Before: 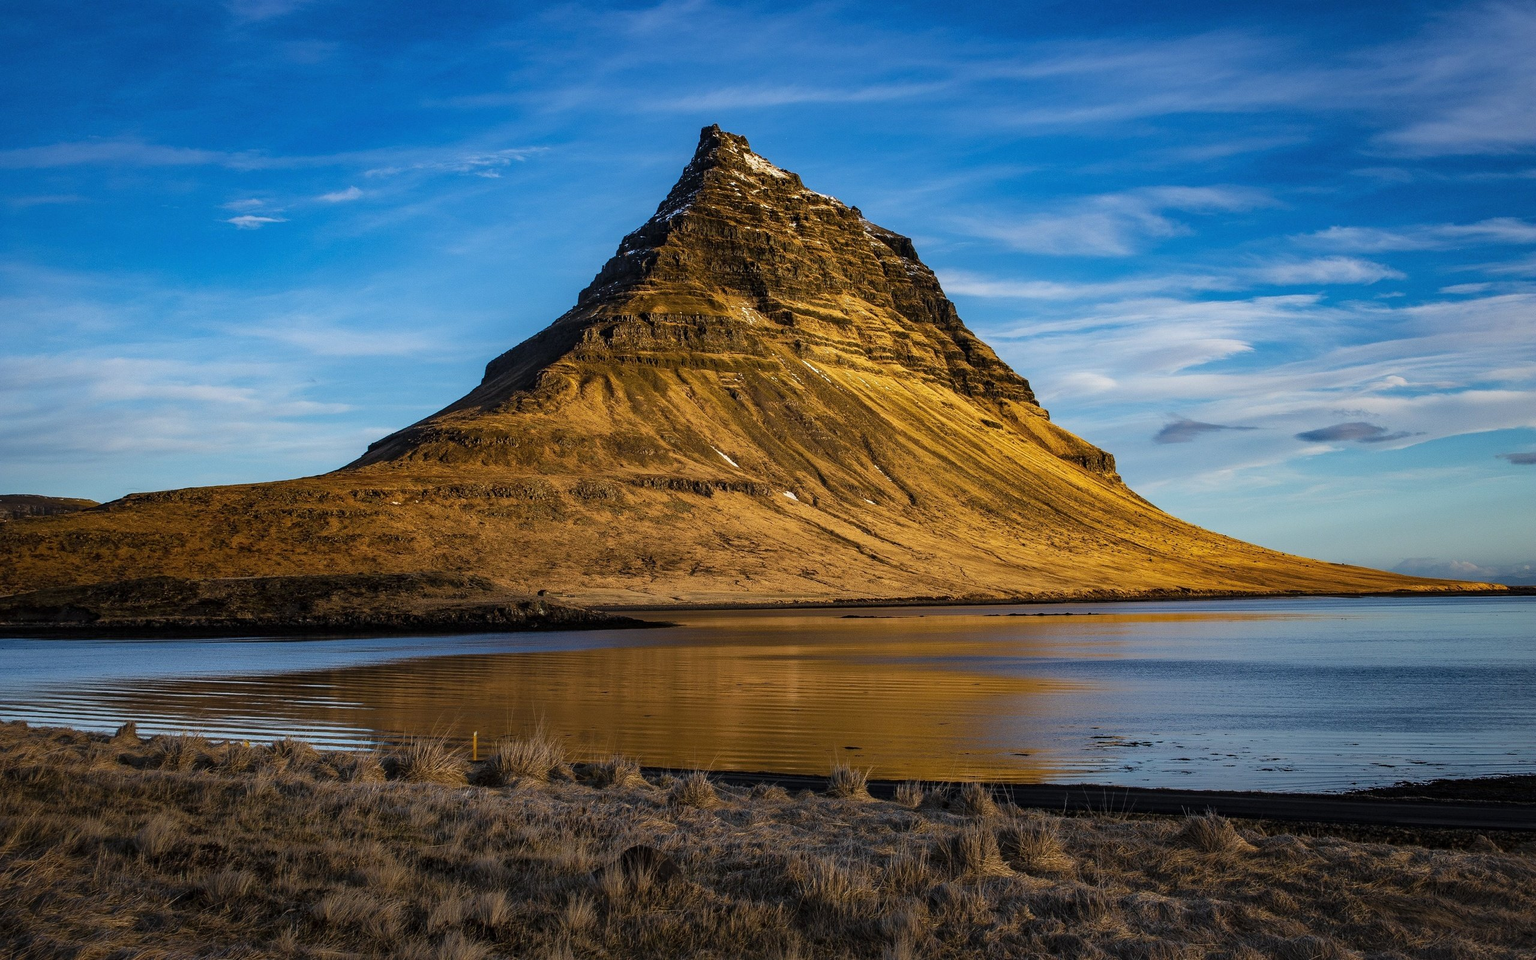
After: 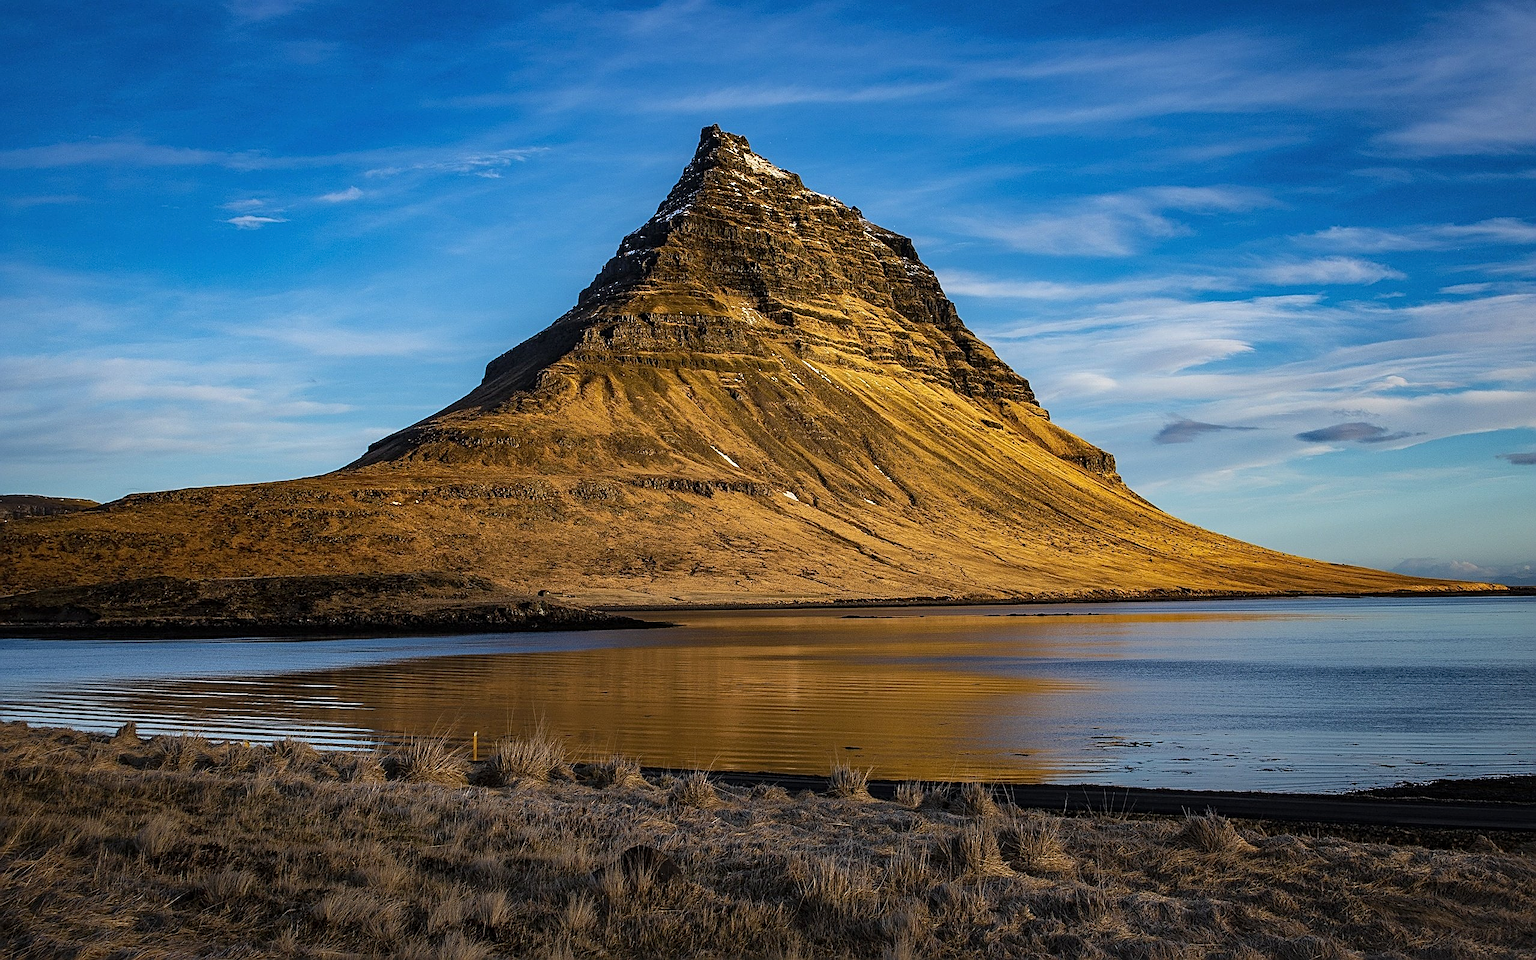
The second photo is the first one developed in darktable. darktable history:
sharpen: amount 0.753
